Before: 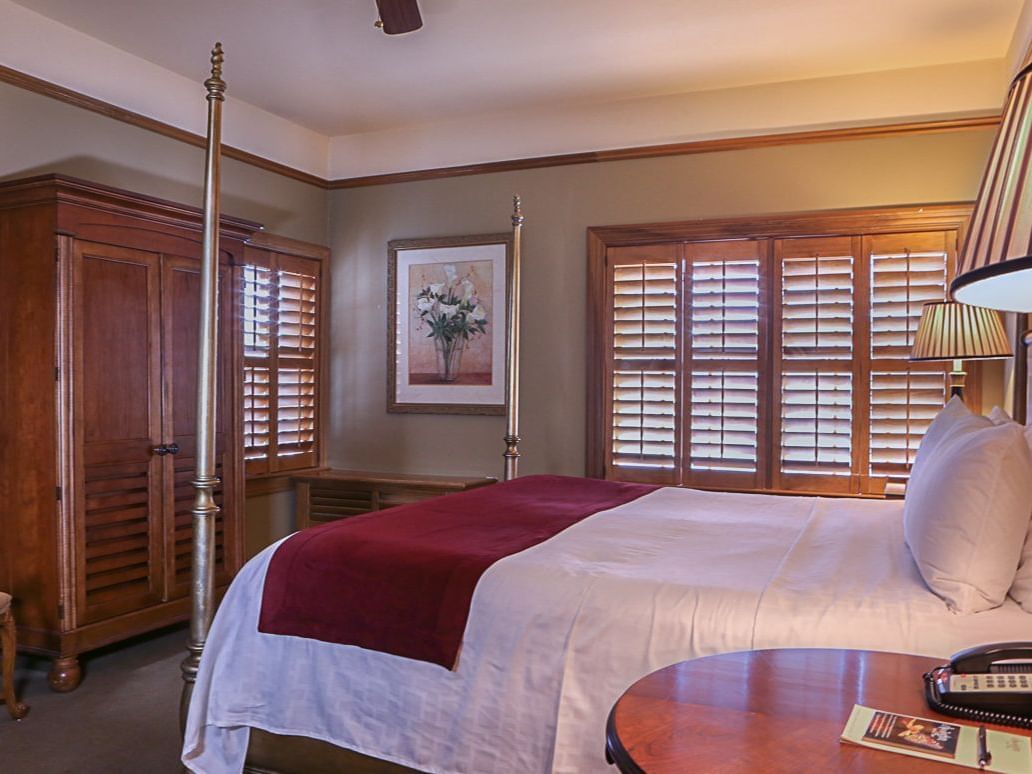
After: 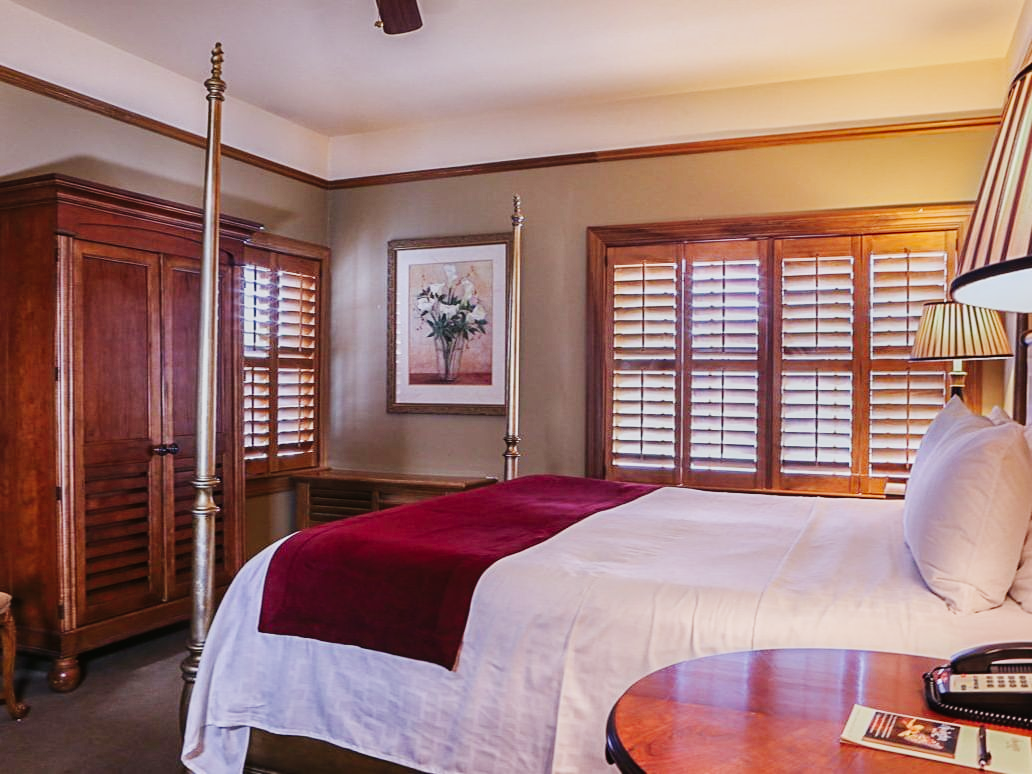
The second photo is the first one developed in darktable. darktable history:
local contrast: highlights 101%, shadows 102%, detail 120%, midtone range 0.2
tone curve: curves: ch0 [(0, 0.03) (0.113, 0.087) (0.207, 0.184) (0.515, 0.612) (0.712, 0.793) (1, 0.946)]; ch1 [(0, 0) (0.172, 0.123) (0.317, 0.279) (0.407, 0.401) (0.476, 0.482) (0.505, 0.499) (0.534, 0.534) (0.632, 0.645) (0.726, 0.745) (1, 1)]; ch2 [(0, 0) (0.411, 0.424) (0.476, 0.492) (0.521, 0.524) (0.541, 0.559) (0.65, 0.699) (1, 1)], preserve colors none
